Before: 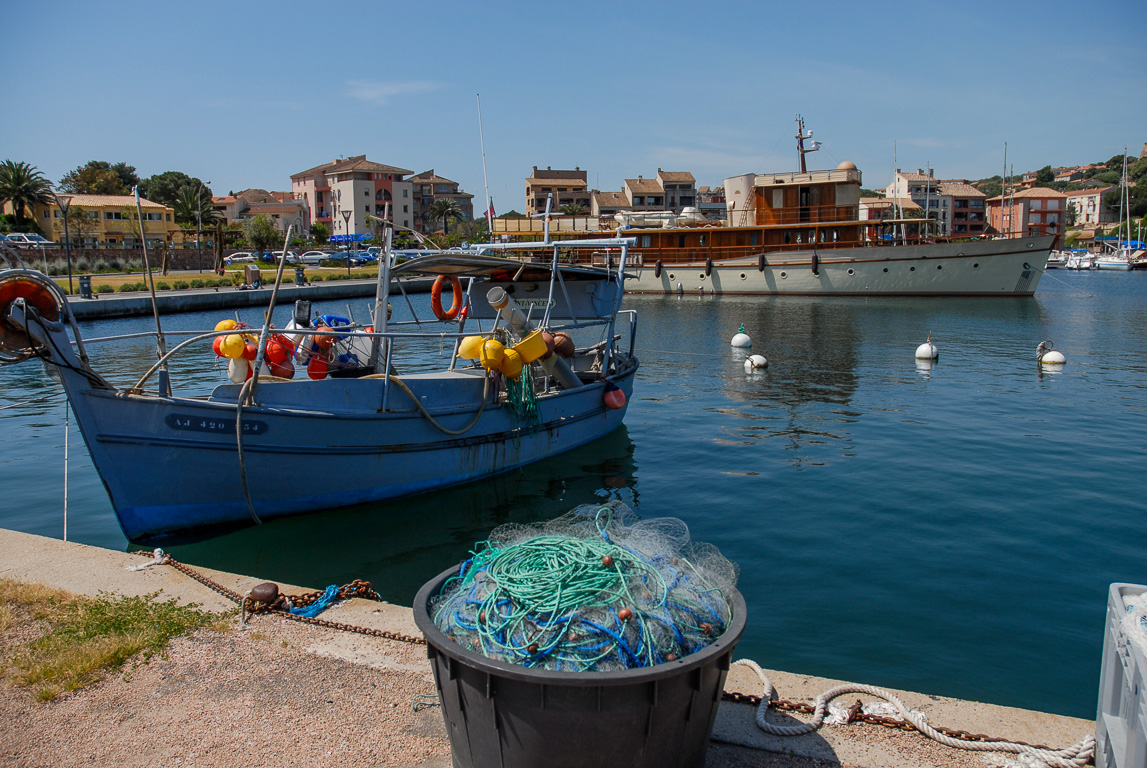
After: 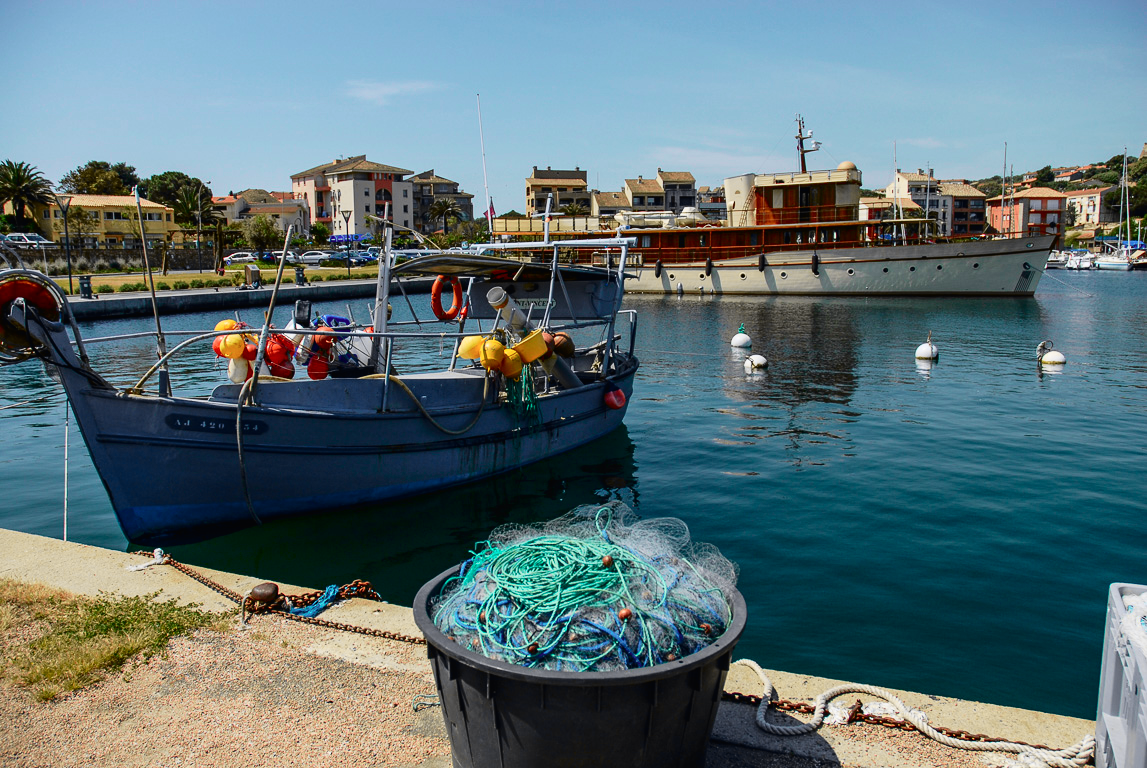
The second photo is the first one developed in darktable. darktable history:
tone curve: curves: ch0 [(0, 0.011) (0.053, 0.026) (0.174, 0.115) (0.398, 0.444) (0.673, 0.775) (0.829, 0.906) (0.991, 0.981)]; ch1 [(0, 0) (0.276, 0.206) (0.409, 0.383) (0.473, 0.458) (0.492, 0.499) (0.521, 0.502) (0.546, 0.543) (0.585, 0.617) (0.659, 0.686) (0.78, 0.8) (1, 1)]; ch2 [(0, 0) (0.438, 0.449) (0.473, 0.469) (0.503, 0.5) (0.523, 0.538) (0.562, 0.598) (0.612, 0.635) (0.695, 0.713) (1, 1)], color space Lab, independent channels, preserve colors none
